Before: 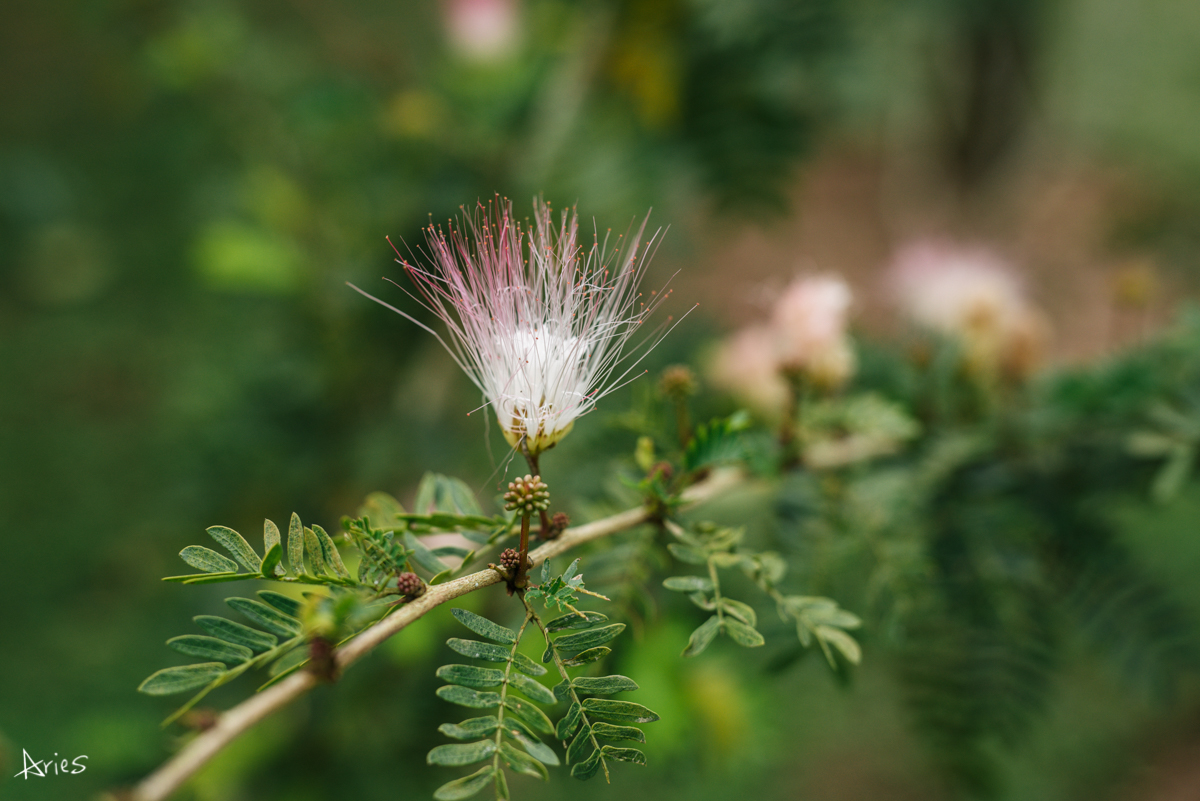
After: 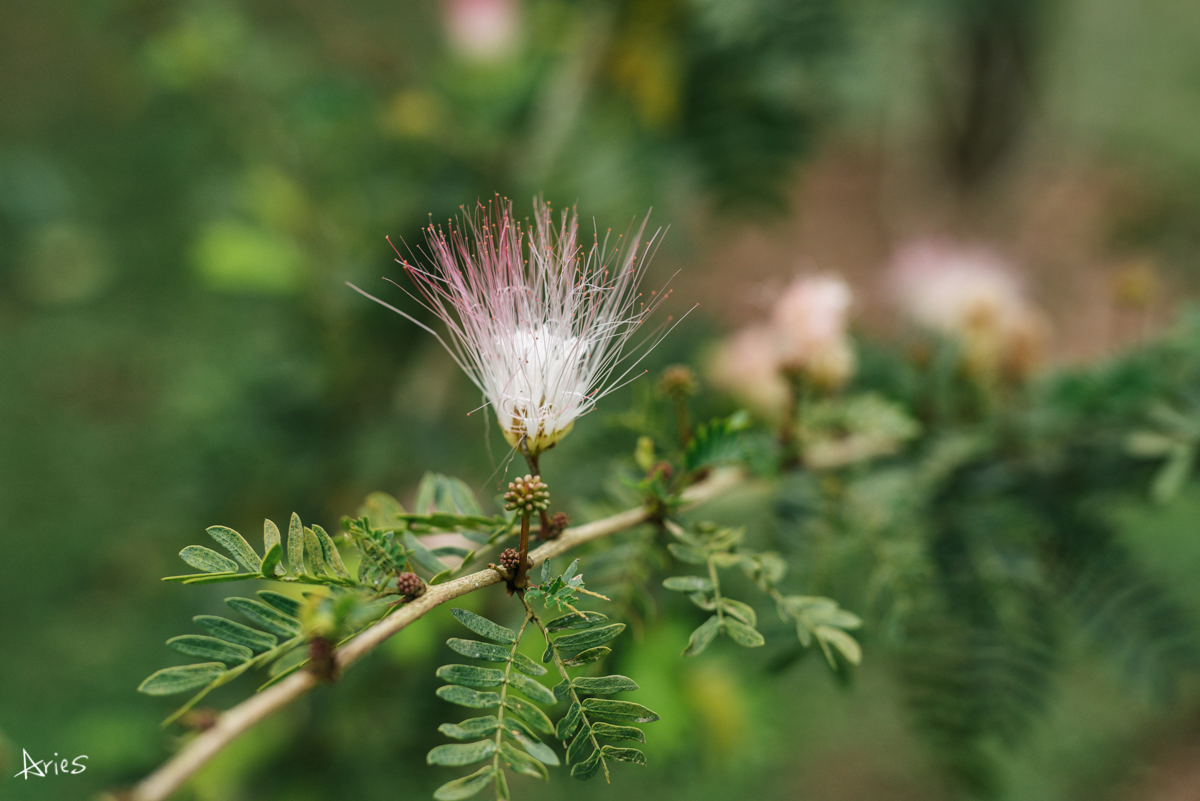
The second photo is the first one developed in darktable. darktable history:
shadows and highlights: shadows 60, soften with gaussian
exposure: compensate highlight preservation false
contrast brightness saturation: saturation -0.04
